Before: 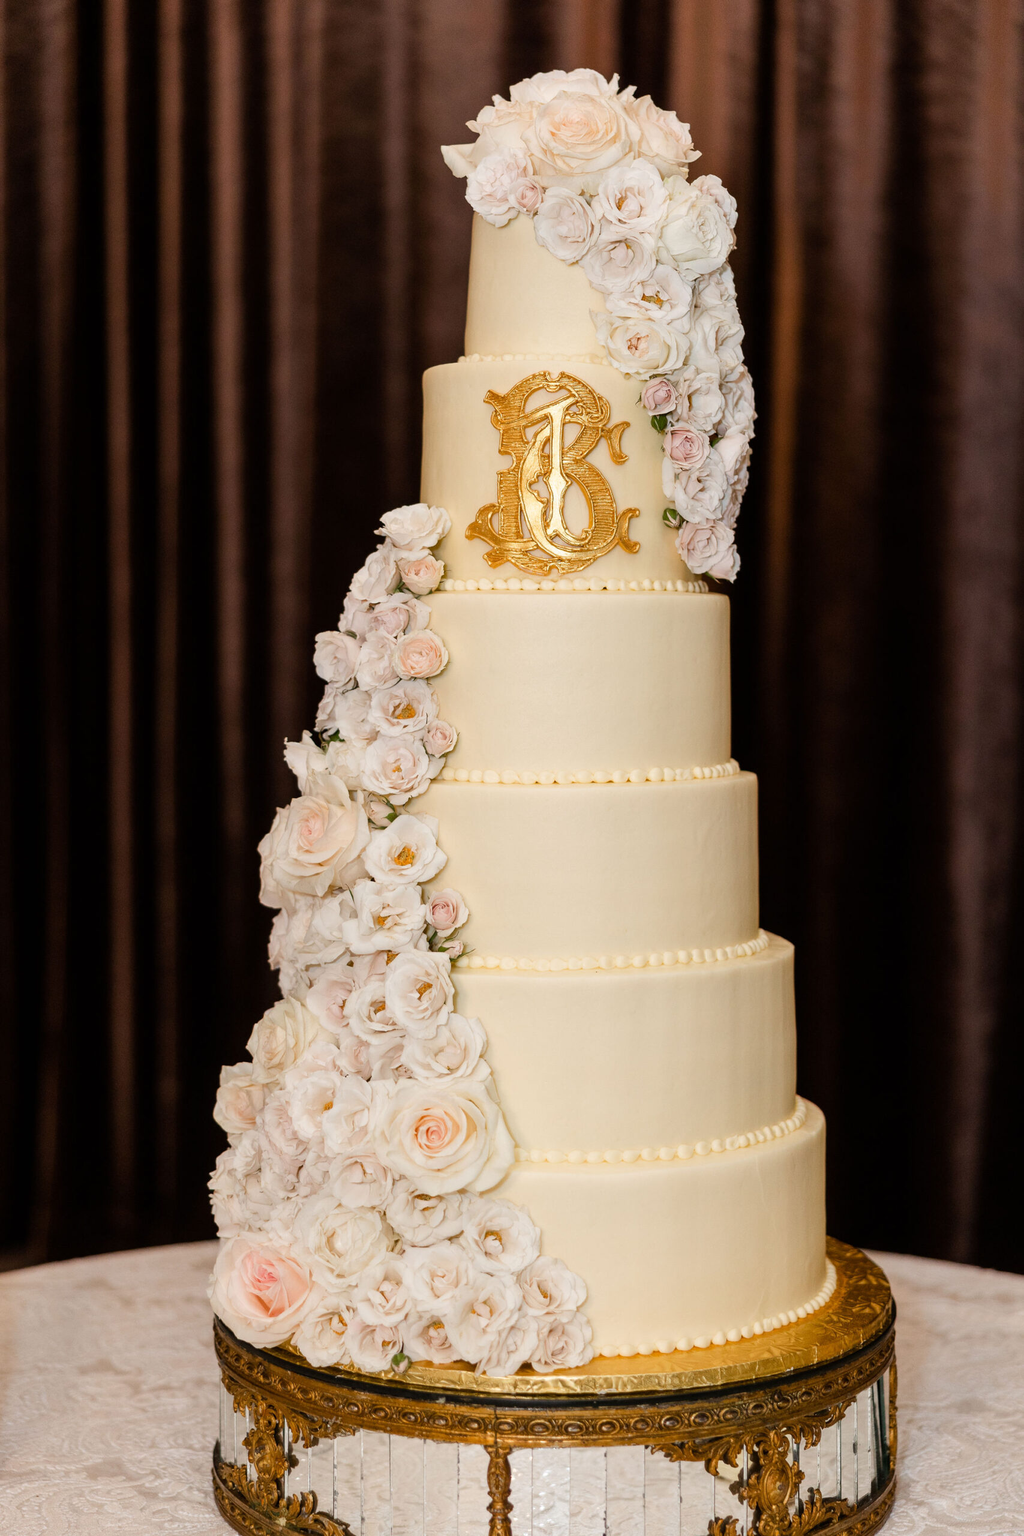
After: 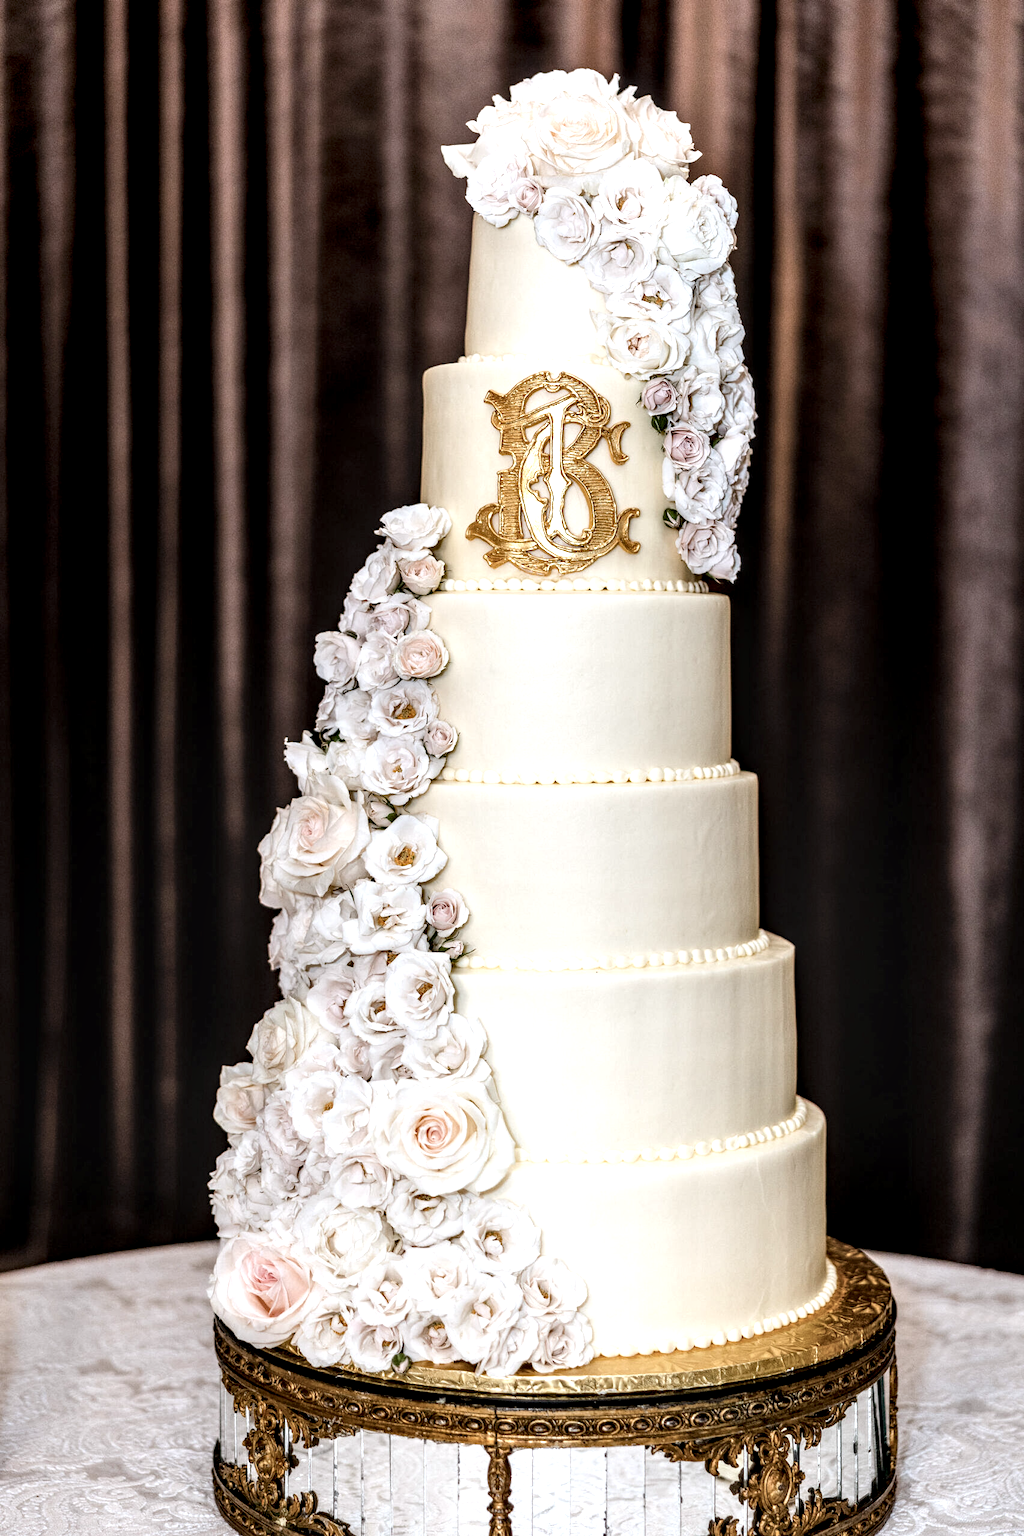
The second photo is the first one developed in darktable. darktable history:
exposure: black level correction 0, exposure 0.7 EV, compensate exposure bias true, compensate highlight preservation false
contrast brightness saturation: contrast 0.1, saturation -0.3
local contrast: highlights 19%, detail 186%
color calibration: x 0.37, y 0.382, temperature 4313.32 K
